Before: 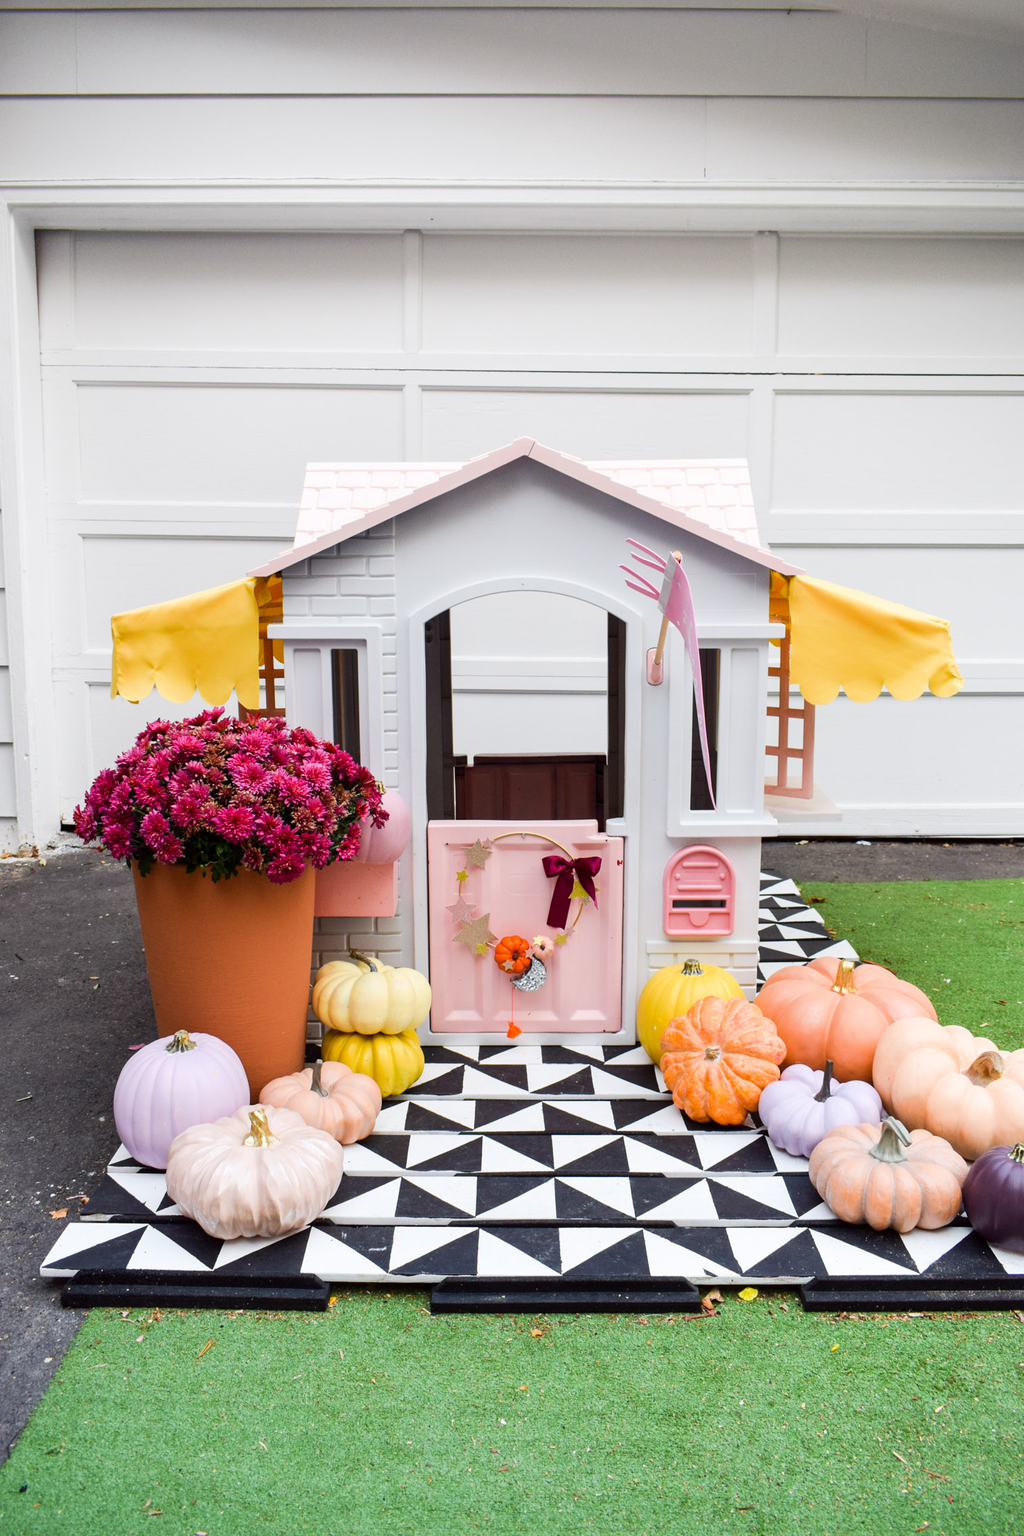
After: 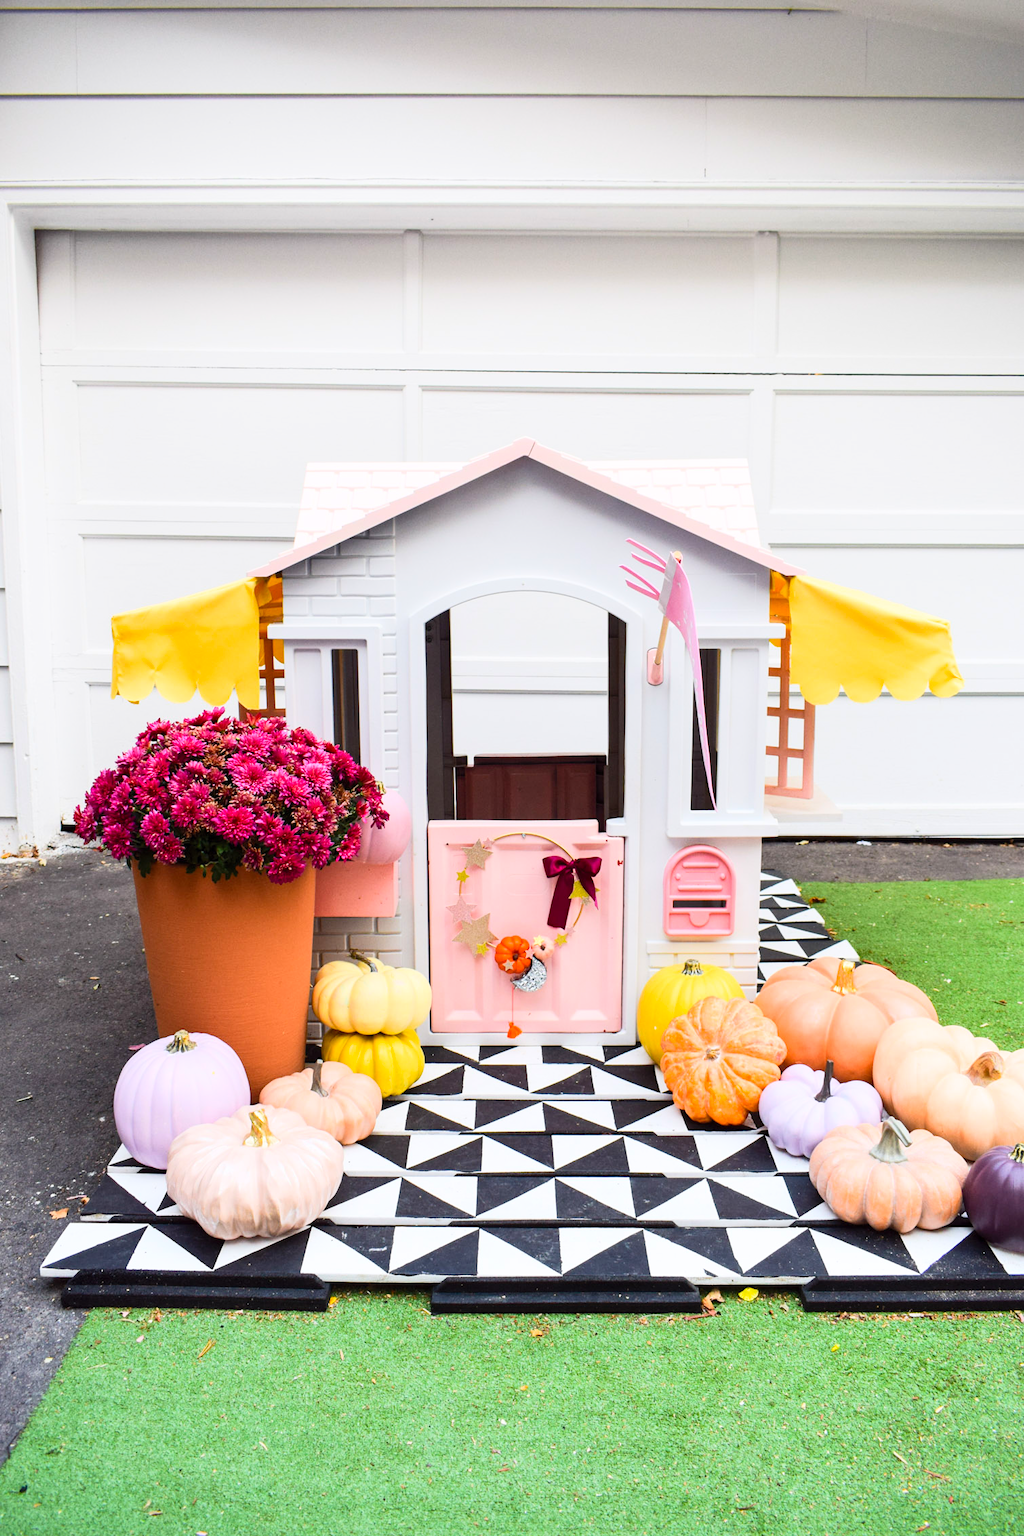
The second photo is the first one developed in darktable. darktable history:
contrast brightness saturation: contrast 0.203, brightness 0.165, saturation 0.227
